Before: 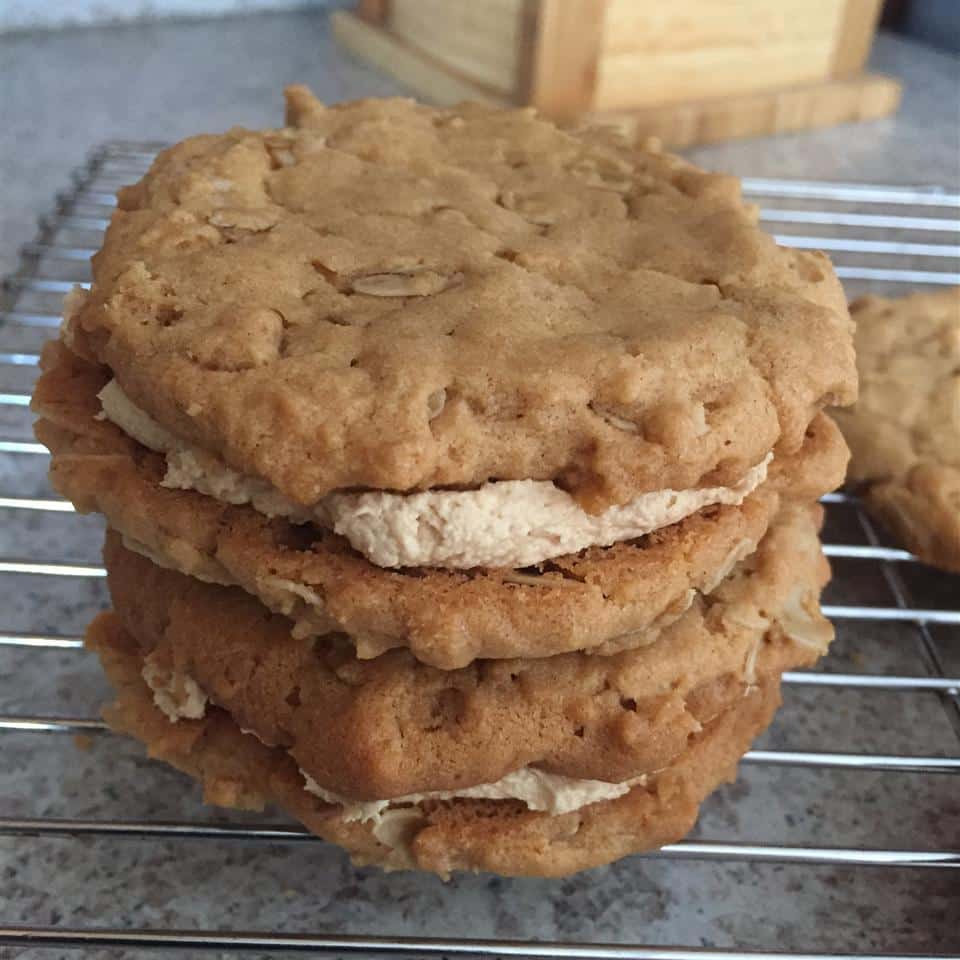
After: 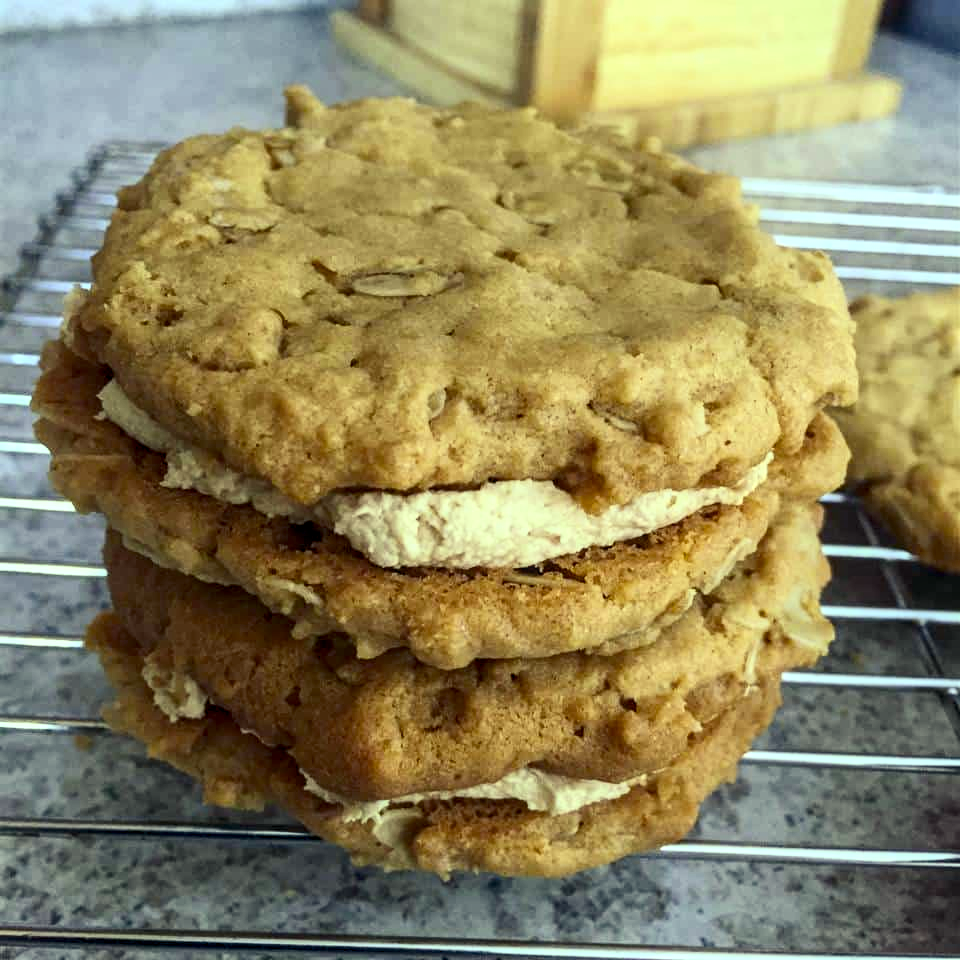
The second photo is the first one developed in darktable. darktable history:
contrast brightness saturation: contrast 0.24, brightness 0.09
color balance: mode lift, gamma, gain (sRGB), lift [0.997, 0.979, 1.021, 1.011], gamma [1, 1.084, 0.916, 0.998], gain [1, 0.87, 1.13, 1.101], contrast 4.55%, contrast fulcrum 38.24%, output saturation 104.09%
local contrast: on, module defaults
color correction: highlights a* 2.72, highlights b* 22.8
white balance: red 0.984, blue 1.059
color balance rgb: shadows lift › chroma 2%, shadows lift › hue 217.2°, power › chroma 0.25%, power › hue 60°, highlights gain › chroma 1.5%, highlights gain › hue 309.6°, global offset › luminance -0.5%, perceptual saturation grading › global saturation 15%, global vibrance 20%
